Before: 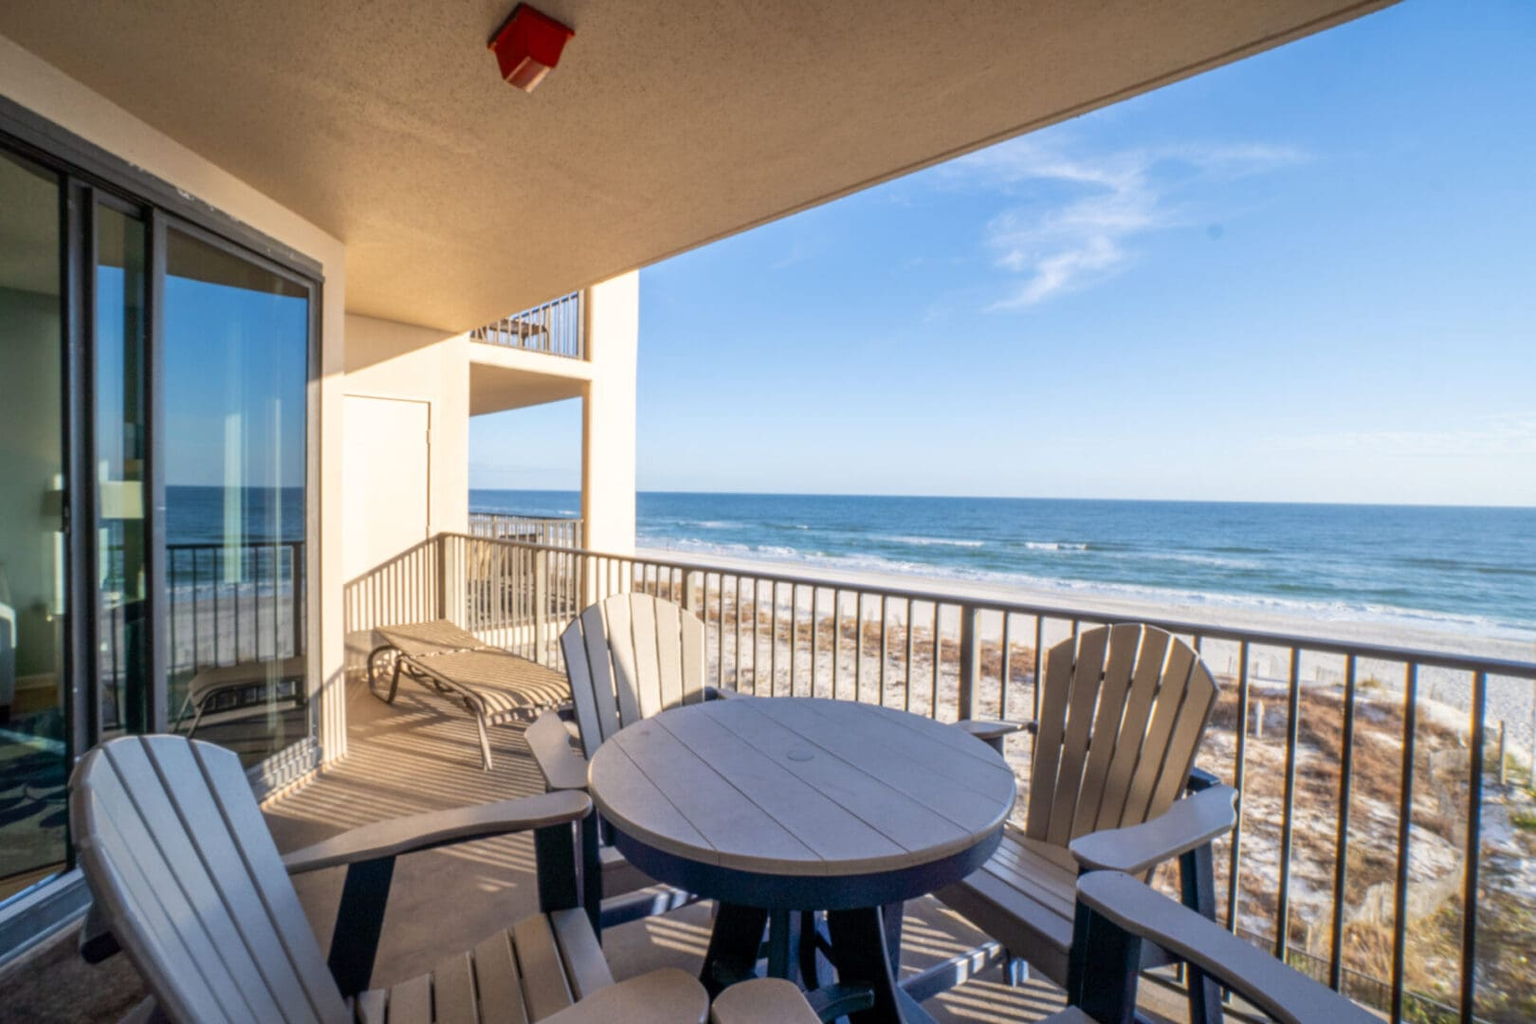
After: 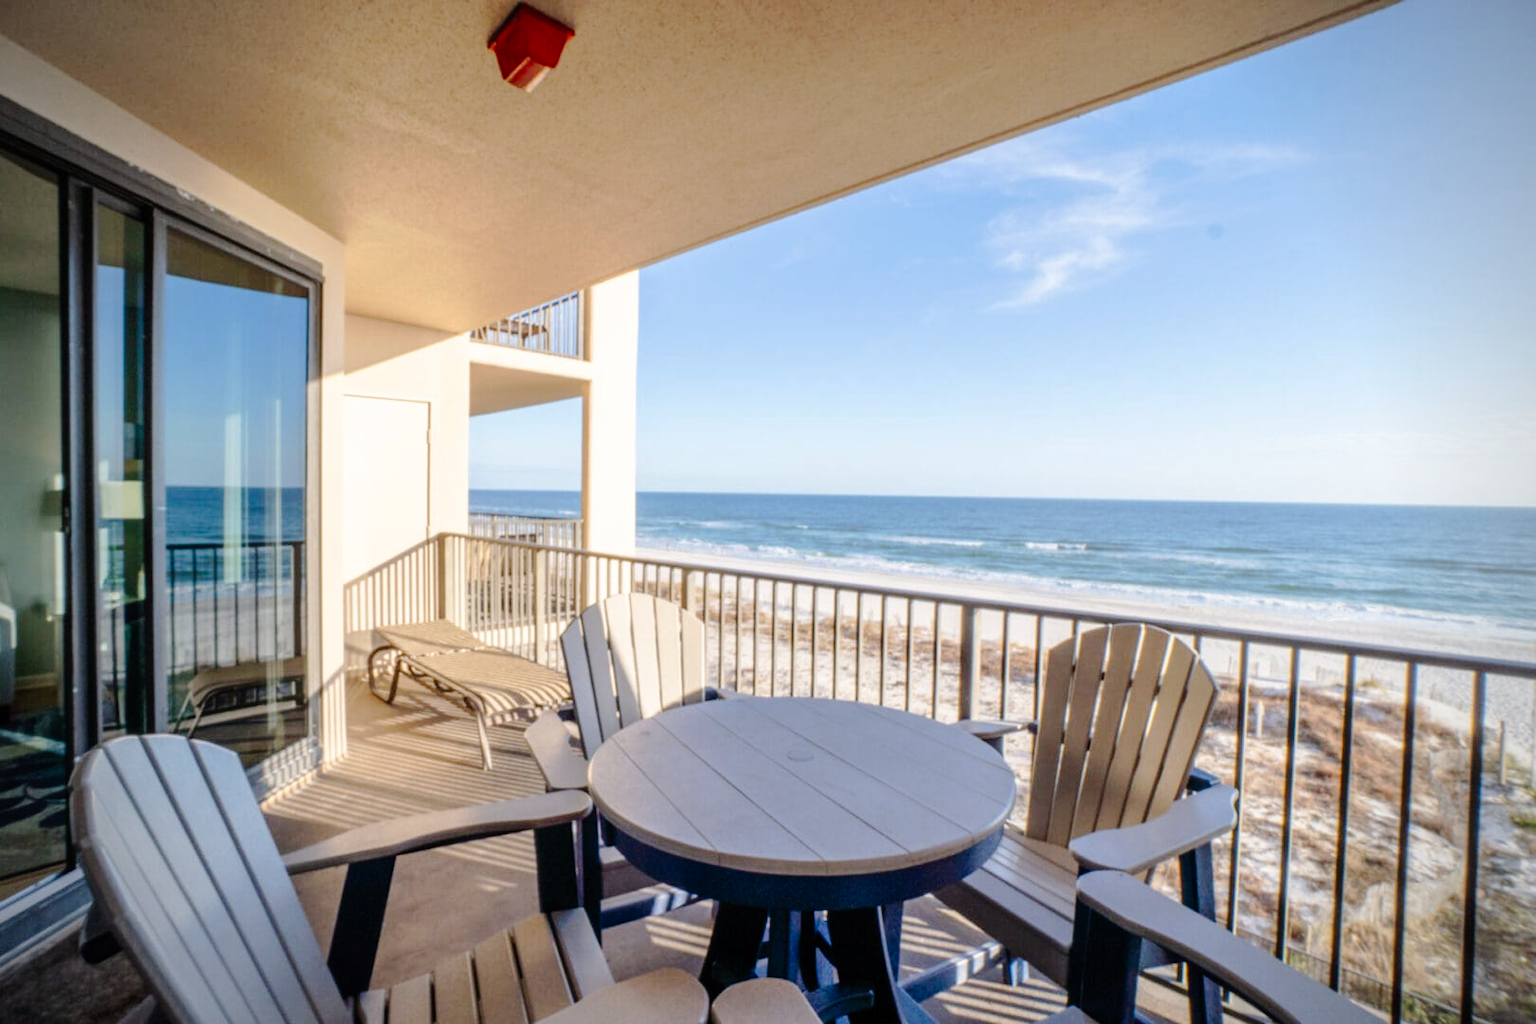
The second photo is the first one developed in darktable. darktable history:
tone curve: curves: ch0 [(0, 0) (0.003, 0.002) (0.011, 0.008) (0.025, 0.016) (0.044, 0.026) (0.069, 0.04) (0.1, 0.061) (0.136, 0.104) (0.177, 0.15) (0.224, 0.22) (0.277, 0.307) (0.335, 0.399) (0.399, 0.492) (0.468, 0.575) (0.543, 0.638) (0.623, 0.701) (0.709, 0.778) (0.801, 0.85) (0.898, 0.934) (1, 1)], preserve colors none
vignetting: on, module defaults
